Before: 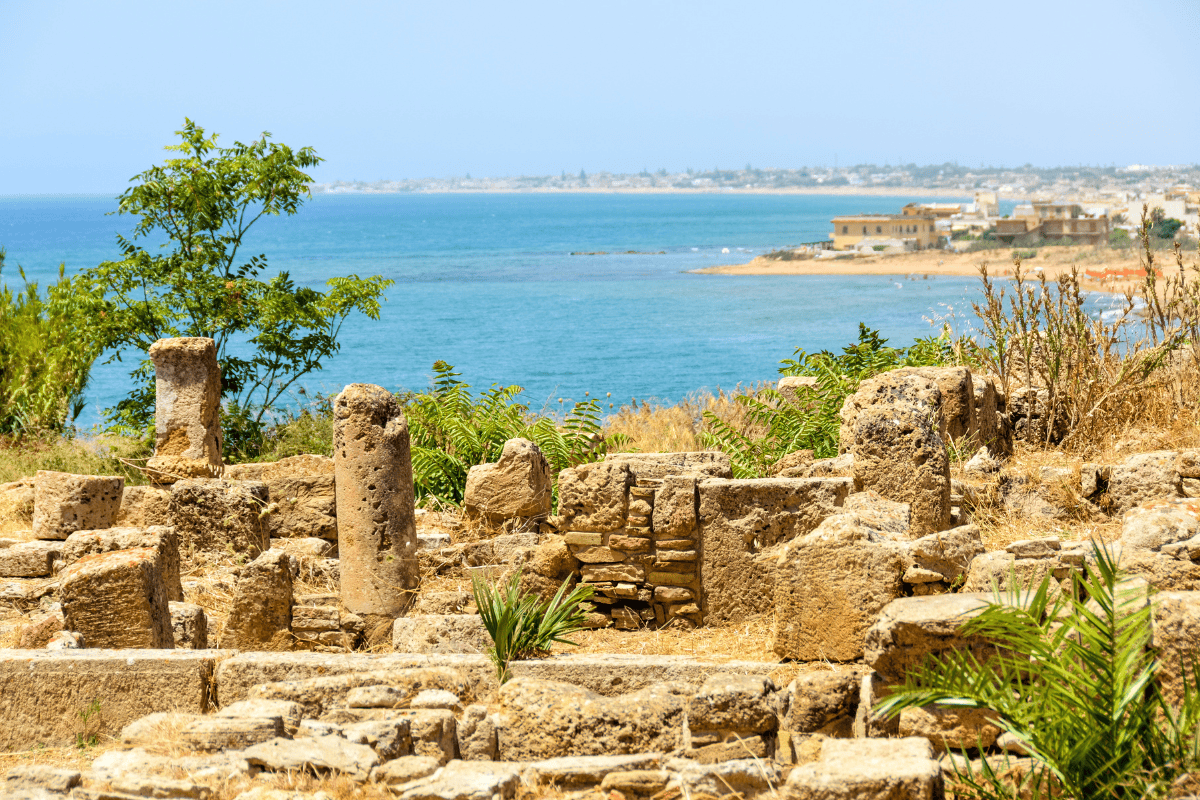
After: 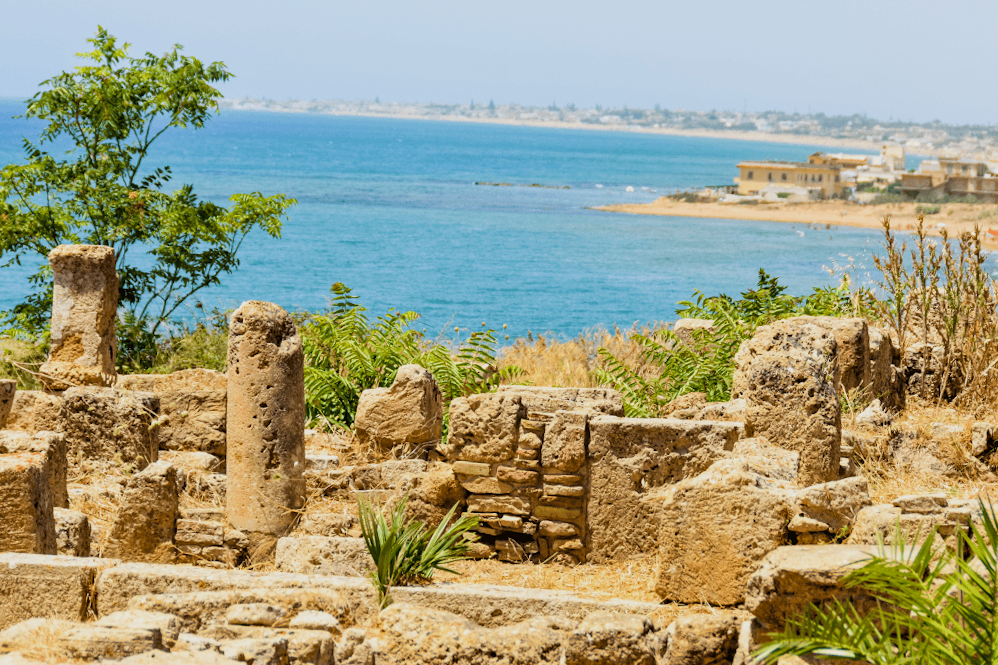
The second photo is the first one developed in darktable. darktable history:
sigmoid: contrast 1.22, skew 0.65
crop and rotate: angle -3.27°, left 5.211%, top 5.211%, right 4.607%, bottom 4.607%
haze removal: strength 0.25, distance 0.25, compatibility mode true, adaptive false
